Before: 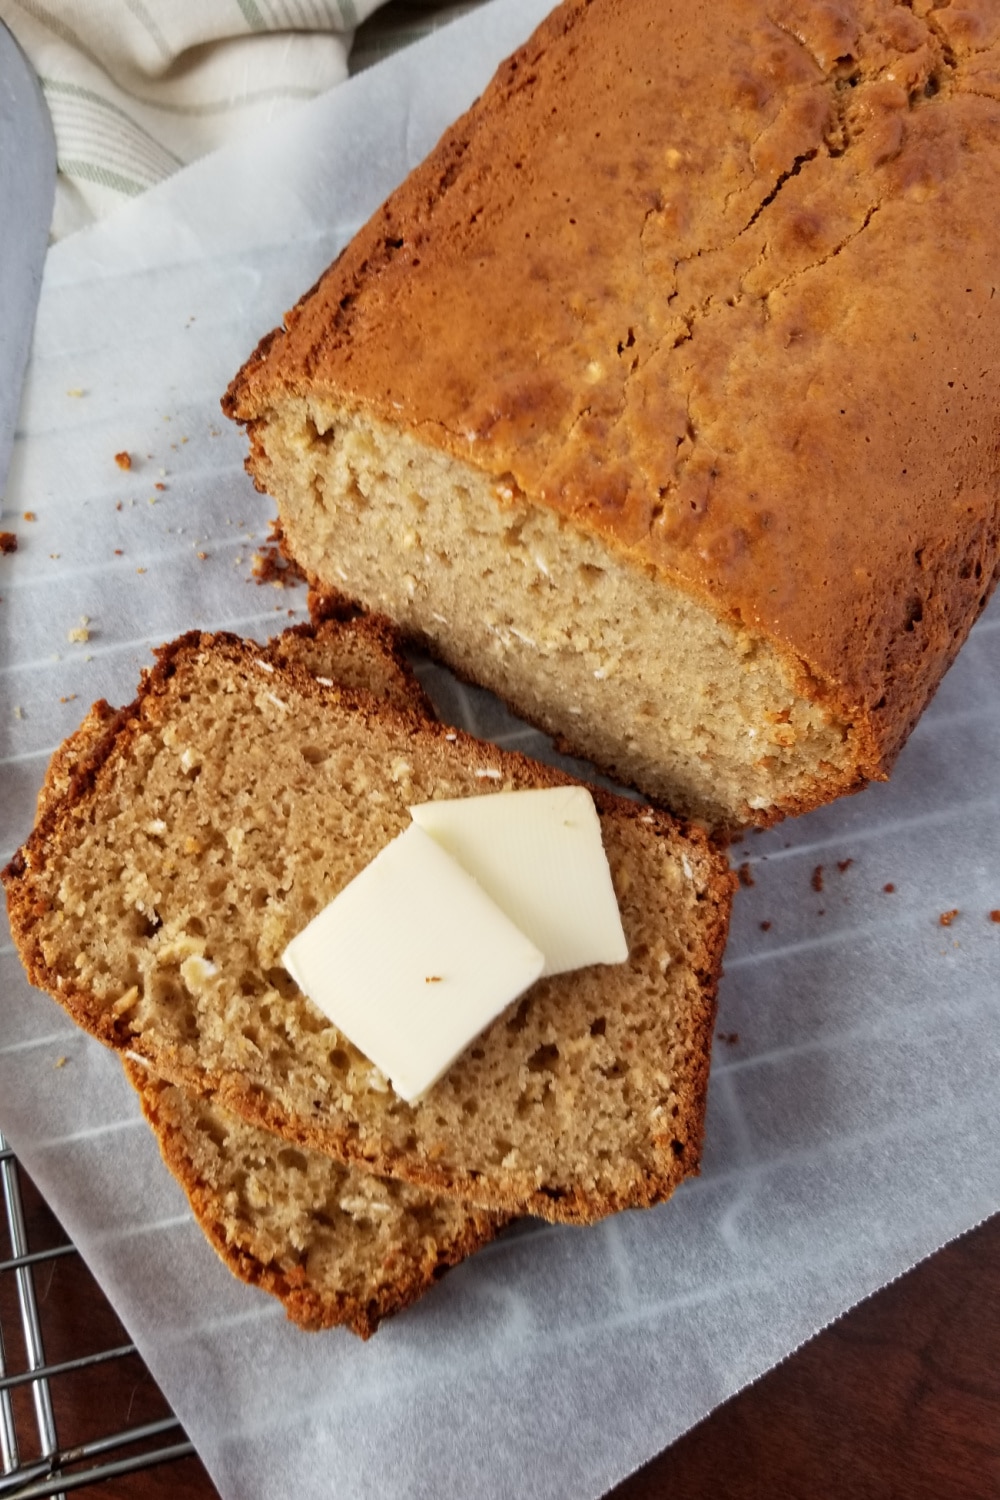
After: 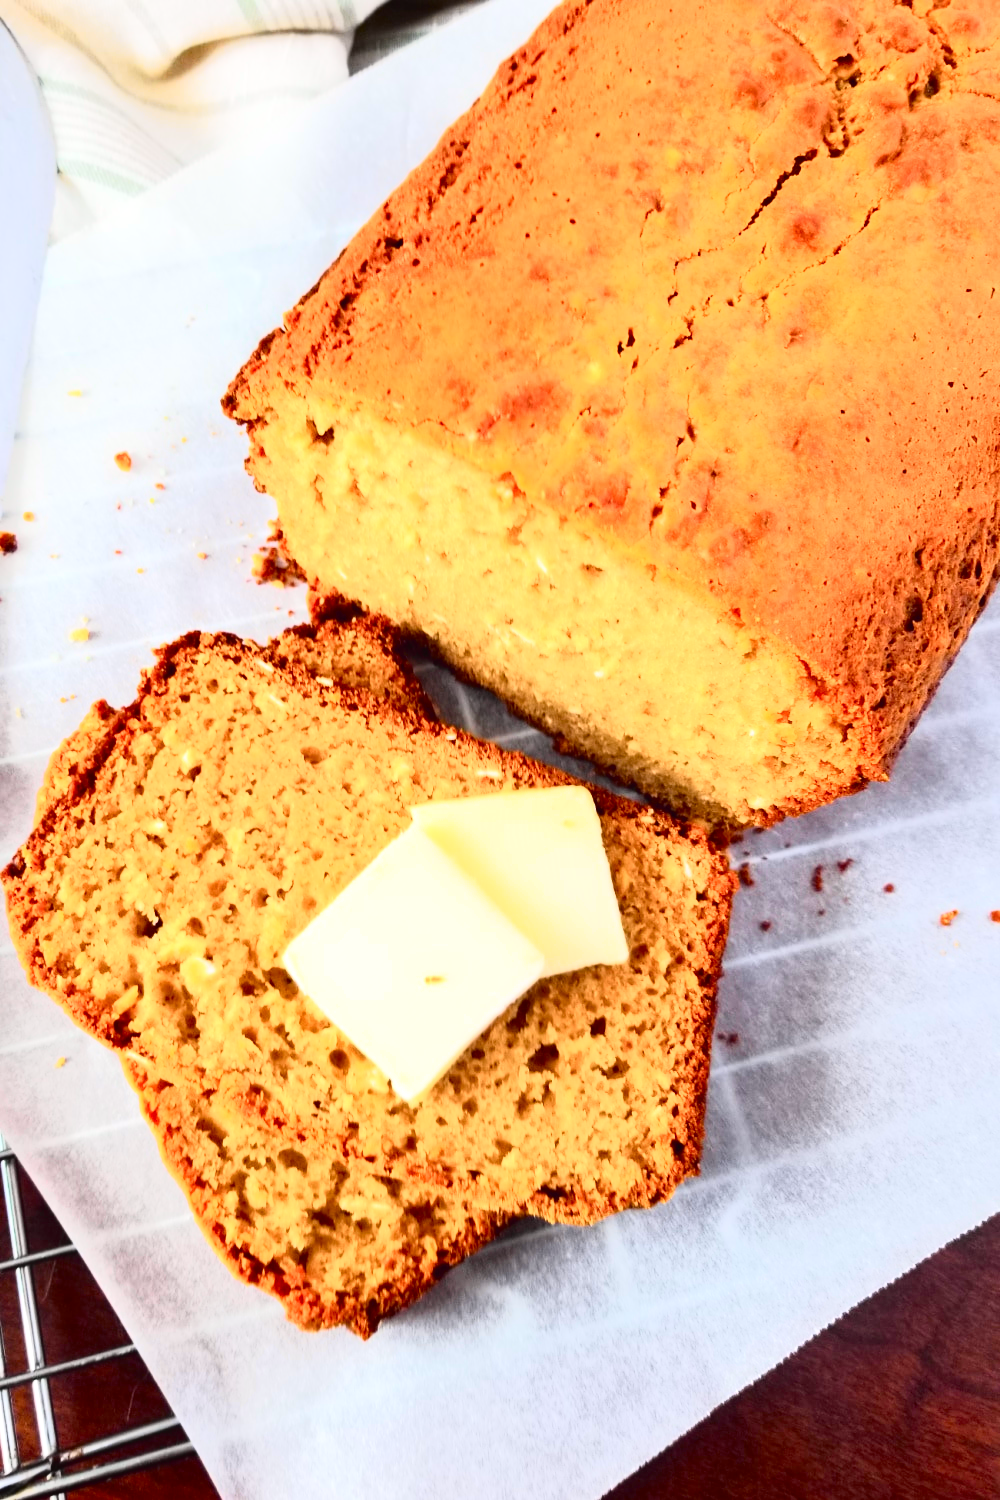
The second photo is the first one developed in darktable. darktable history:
tone curve: curves: ch0 [(0, 0.023) (0.132, 0.075) (0.256, 0.2) (0.463, 0.494) (0.699, 0.816) (0.813, 0.898) (1, 0.943)]; ch1 [(0, 0) (0.32, 0.306) (0.441, 0.41) (0.476, 0.466) (0.498, 0.5) (0.518, 0.519) (0.546, 0.571) (0.604, 0.651) (0.733, 0.817) (1, 1)]; ch2 [(0, 0) (0.312, 0.313) (0.431, 0.425) (0.483, 0.477) (0.503, 0.503) (0.526, 0.507) (0.564, 0.575) (0.614, 0.695) (0.713, 0.767) (0.985, 0.966)], color space Lab, independent channels
exposure: black level correction 0, exposure 1.2 EV, compensate exposure bias true, compensate highlight preservation false
